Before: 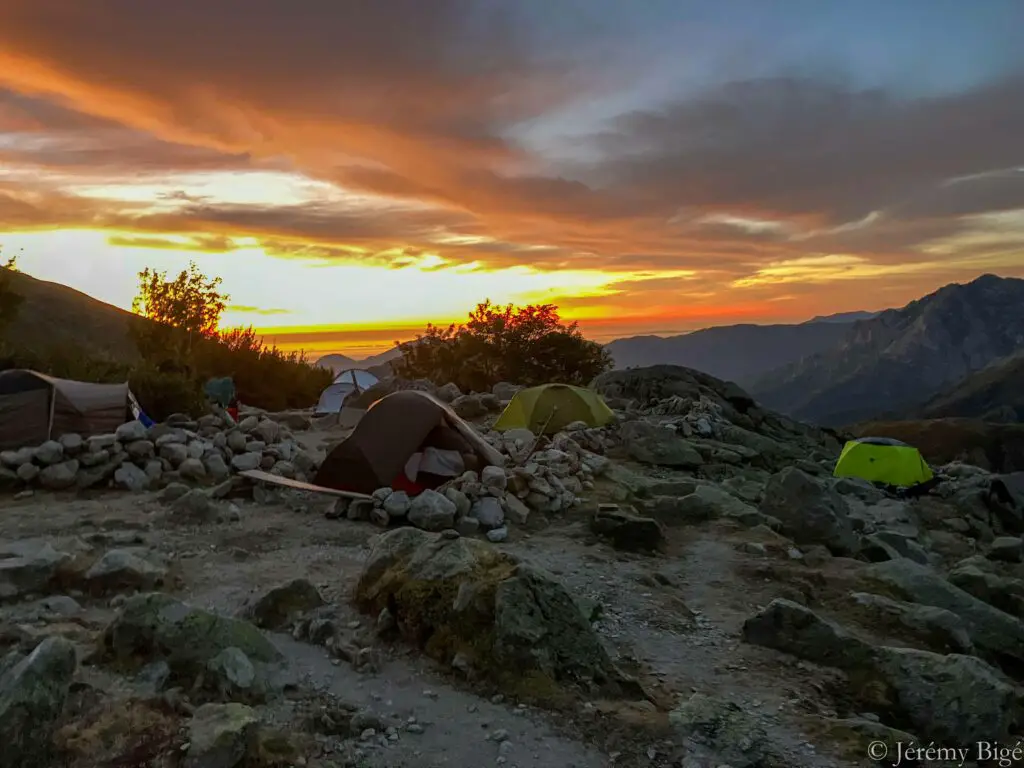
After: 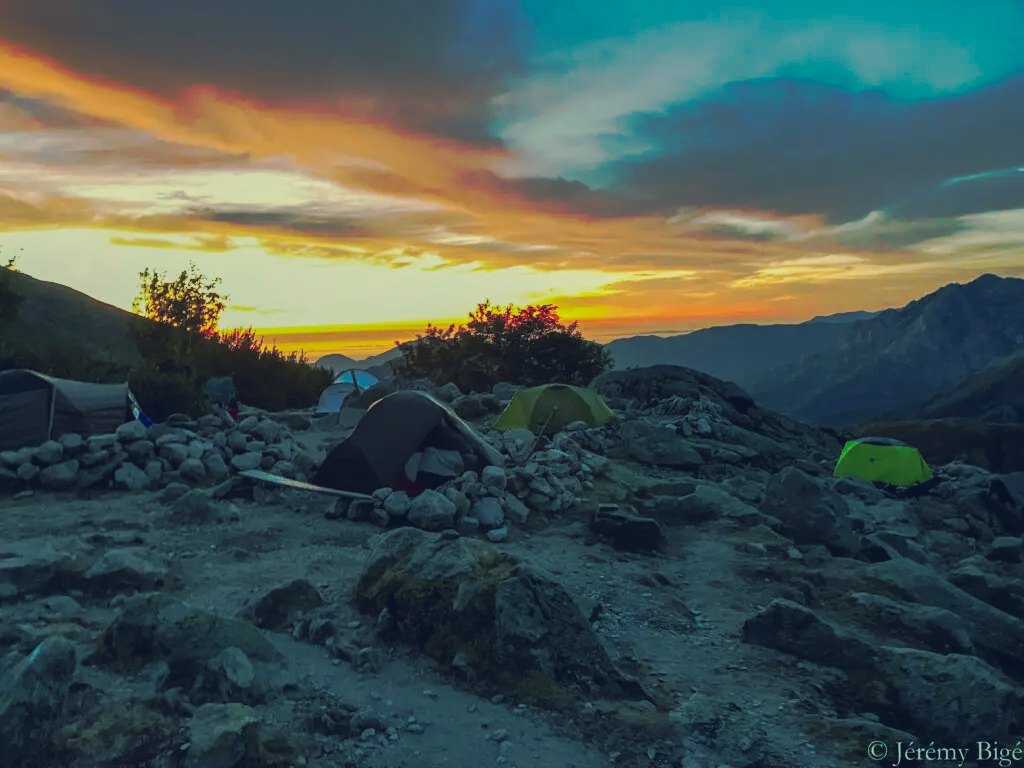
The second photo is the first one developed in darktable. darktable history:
tone curve: curves: ch0 [(0, 0) (0.003, 0.002) (0.011, 0.01) (0.025, 0.022) (0.044, 0.039) (0.069, 0.061) (0.1, 0.088) (0.136, 0.12) (0.177, 0.157) (0.224, 0.199) (0.277, 0.245) (0.335, 0.297) (0.399, 0.353) (0.468, 0.414) (0.543, 0.563) (0.623, 0.64) (0.709, 0.722) (0.801, 0.809) (0.898, 0.902) (1, 1)], preserve colors none
color look up table: target L [90.56, 88.91, 86.66, 78.57, 80.76, 79.38, 74.42, 70.8, 69.19, 59.59, 54.8, 52.16, 44.59, 15.53, 200, 85.33, 83.56, 76.02, 67.38, 61.49, 62.55, 59.82, 50.15, 41.02, 42.34, 17.25, 12.32, 75.58, 69.91, 68.55, 67.92, 61.81, 58.04, 51.35, 54.74, 43.58, 47.26, 39.12, 39.73, 29.3, 27.44, 21.74, 16.71, 13.31, 8.047, 79.45, 73.93, 60.1, 33.51], target a [-9.159, -14.89, -24.57, -60.16, -72.82, -55.94, -64.43, -33.86, -13.37, -43.55, -42.77, -25.2, -30.34, -9.871, 0, 2.043, -8.295, 16.05, 37.8, 35.76, 1.101, 12.18, 73.5, 44.48, -7.95, 2.588, 26.93, 16.51, 13.99, -17.92, 38.92, 57.23, 30.12, 78.65, -8.208, 68.9, -11.78, 65.77, -12.48, 47.61, 47.8, 44.49, 41.62, 22.93, 9.146, -54.74, -11.77, -35.28, -4.775], target b [39.32, 24.22, 52.4, 25.19, 71.53, 17.09, 50.11, 8.619, 38.79, 9.456, 47.33, 14.07, -2.771, -6.724, 0, 21.77, 78.13, 23.95, 12.3, 55.25, 14.81, 54.77, 16.68, 11.79, 36.63, 4.545, -11.74, 10.33, -1.439, -5.302, 0.729, -14.99, -20.37, -14.97, -14.7, -43.93, -38.64, -45.32, -10.35, -24.95, -48.95, -78.82, -68.26, -42.39, -18.95, 8.815, 7.147, -11.04, -35.36], num patches 49
